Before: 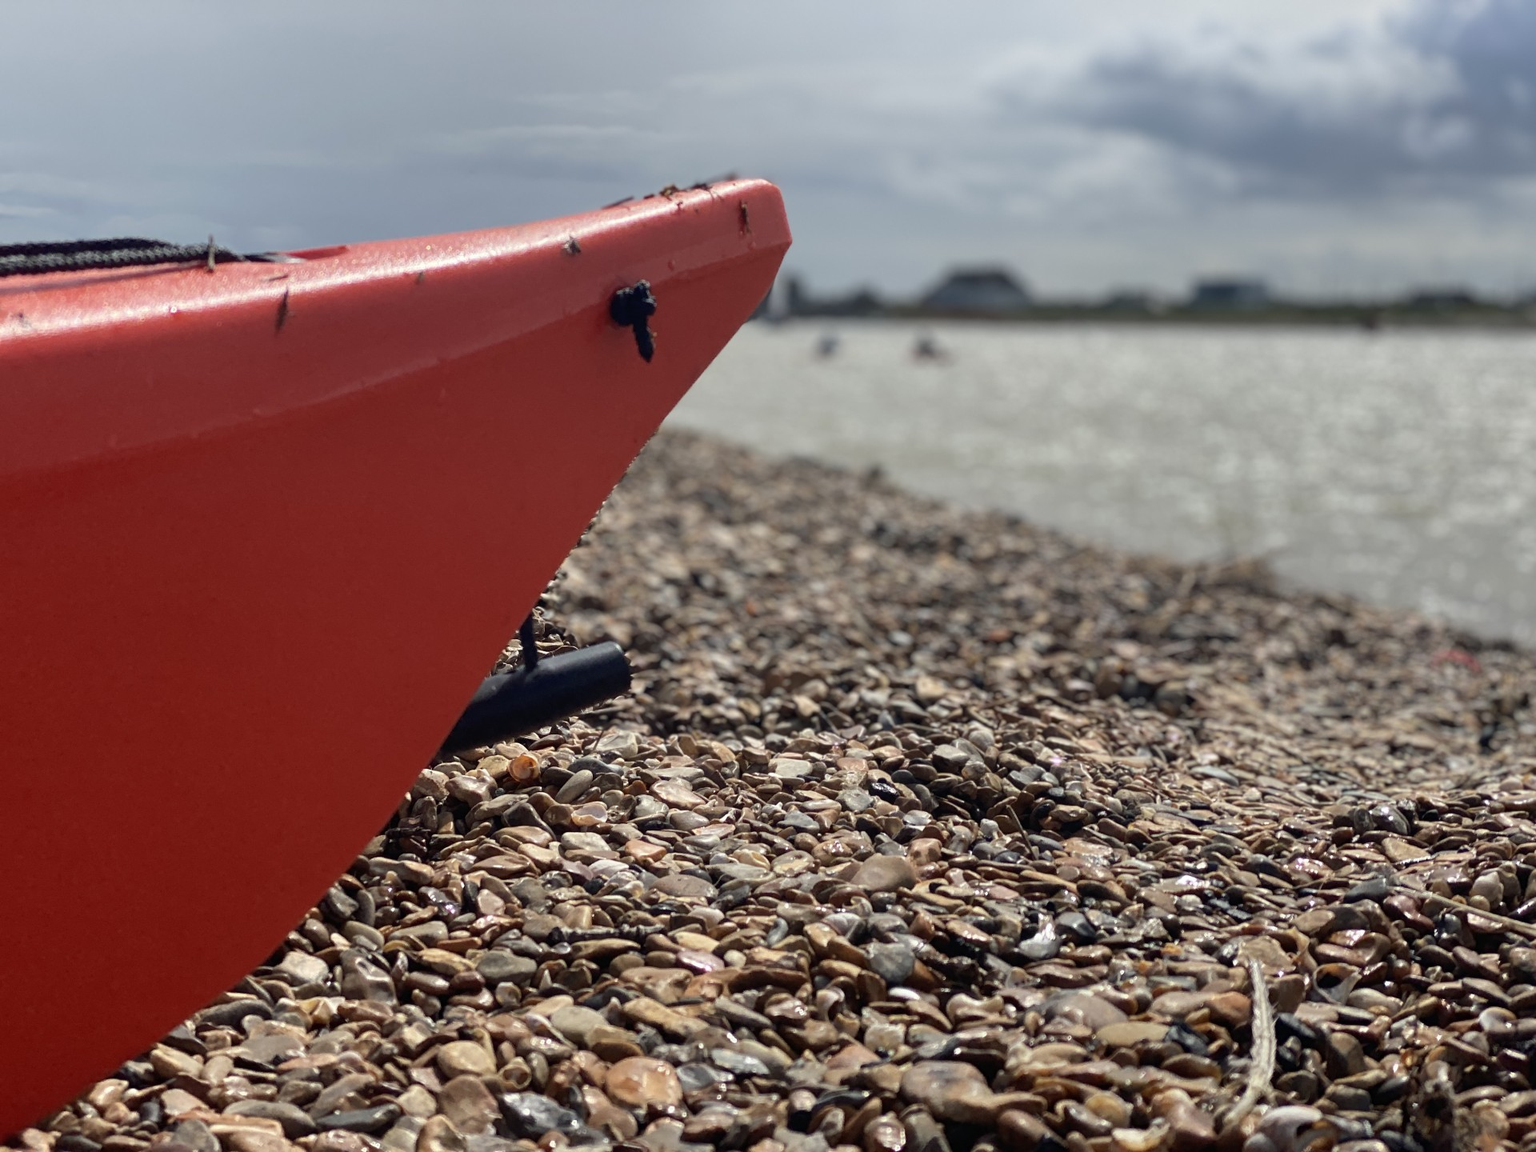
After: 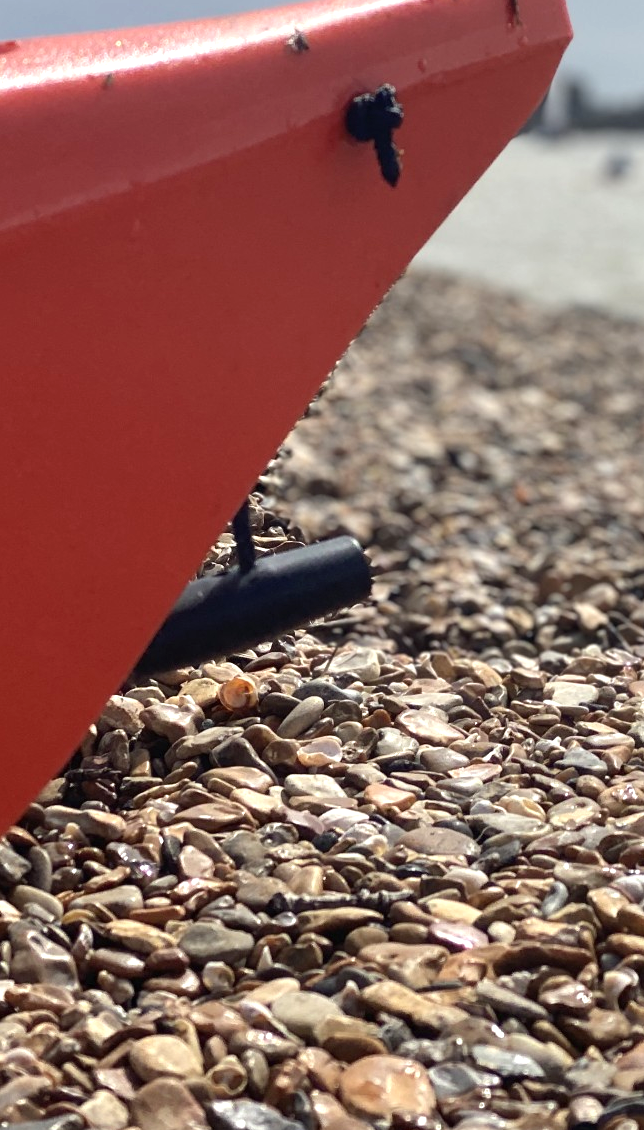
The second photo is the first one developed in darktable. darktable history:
exposure: black level correction 0, exposure 0.5 EV, compensate exposure bias true, compensate highlight preservation false
crop and rotate: left 21.77%, top 18.528%, right 44.676%, bottom 2.997%
